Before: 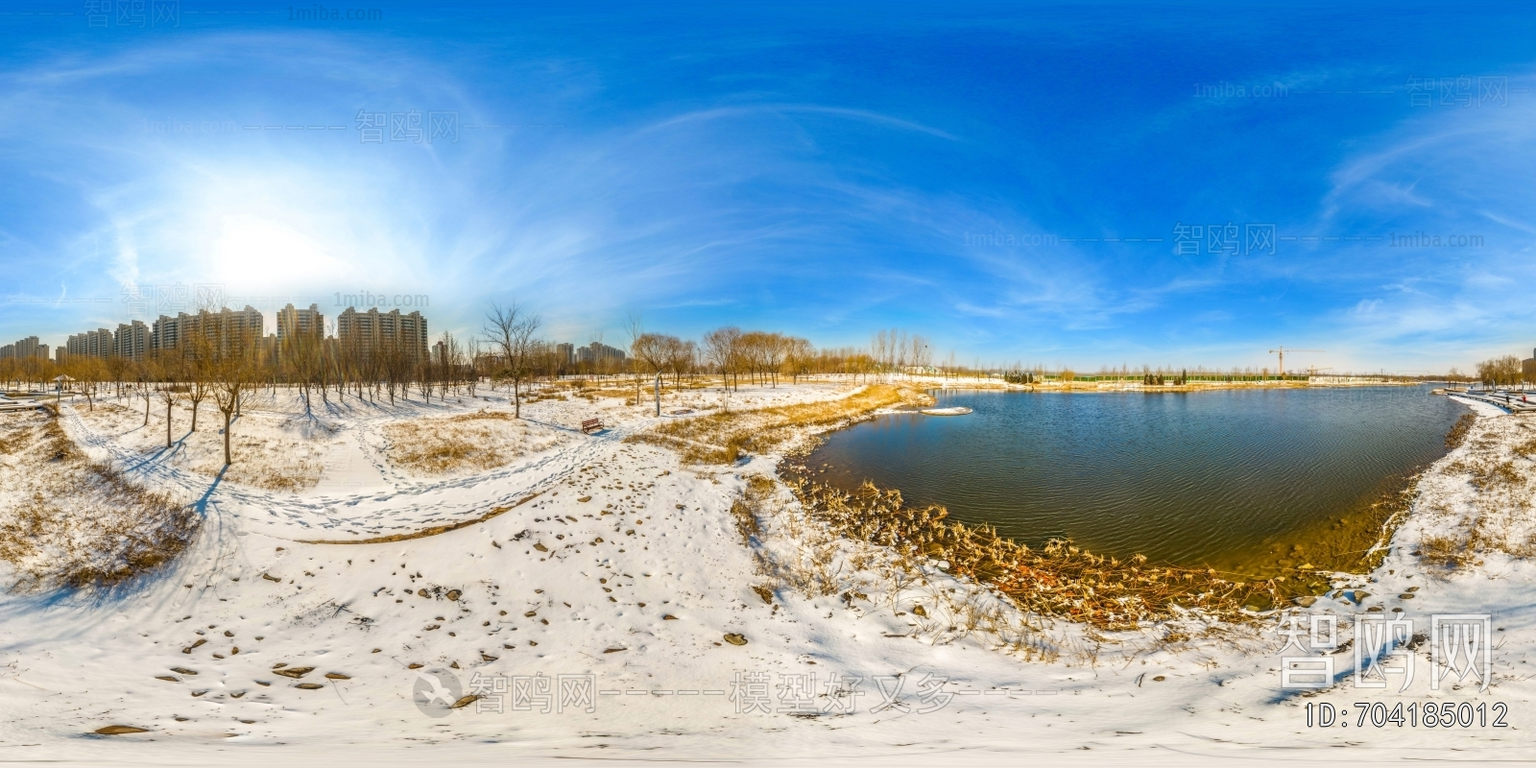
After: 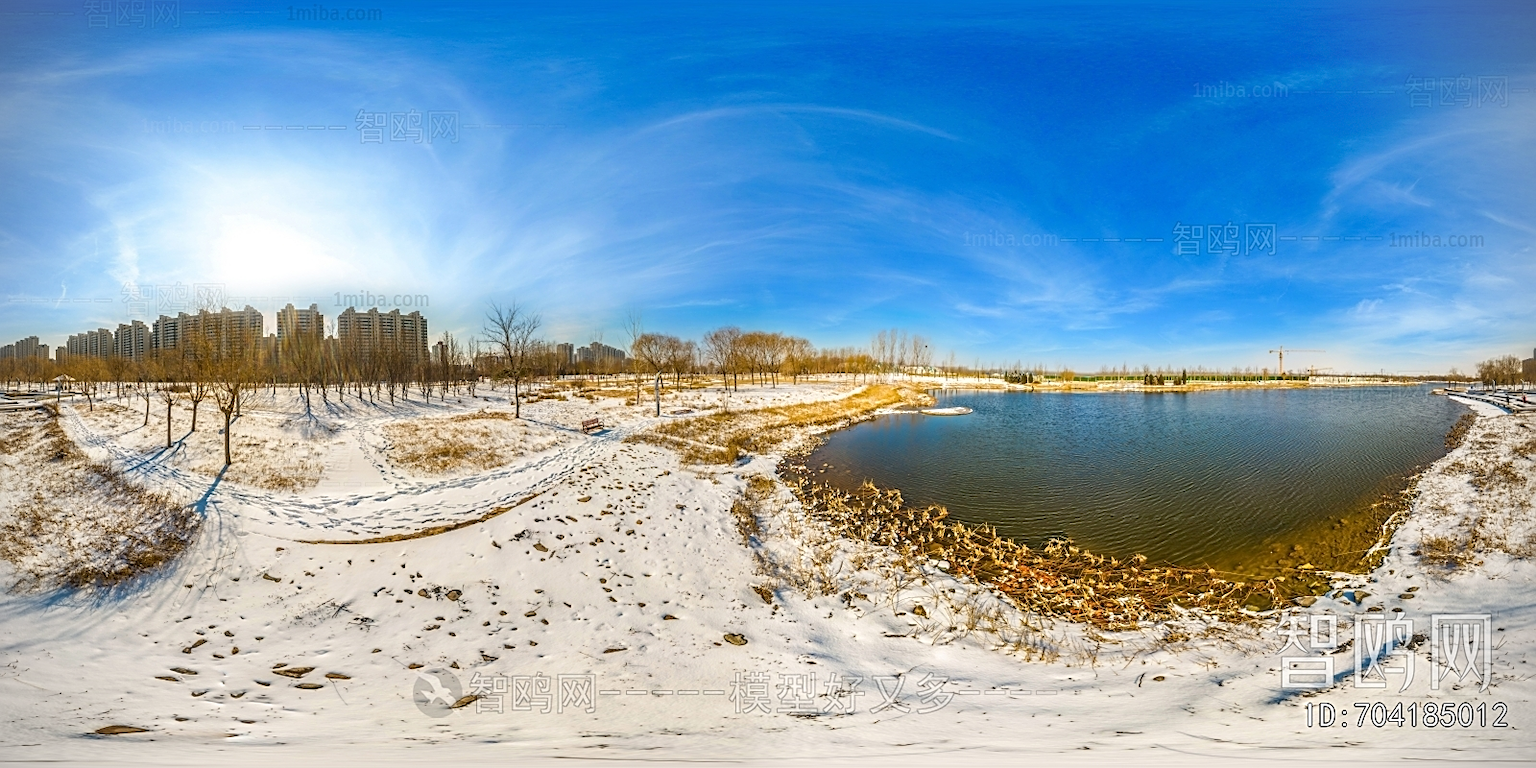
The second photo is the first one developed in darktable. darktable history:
sharpen: on, module defaults
vignetting: dithering 8-bit output, unbound false
